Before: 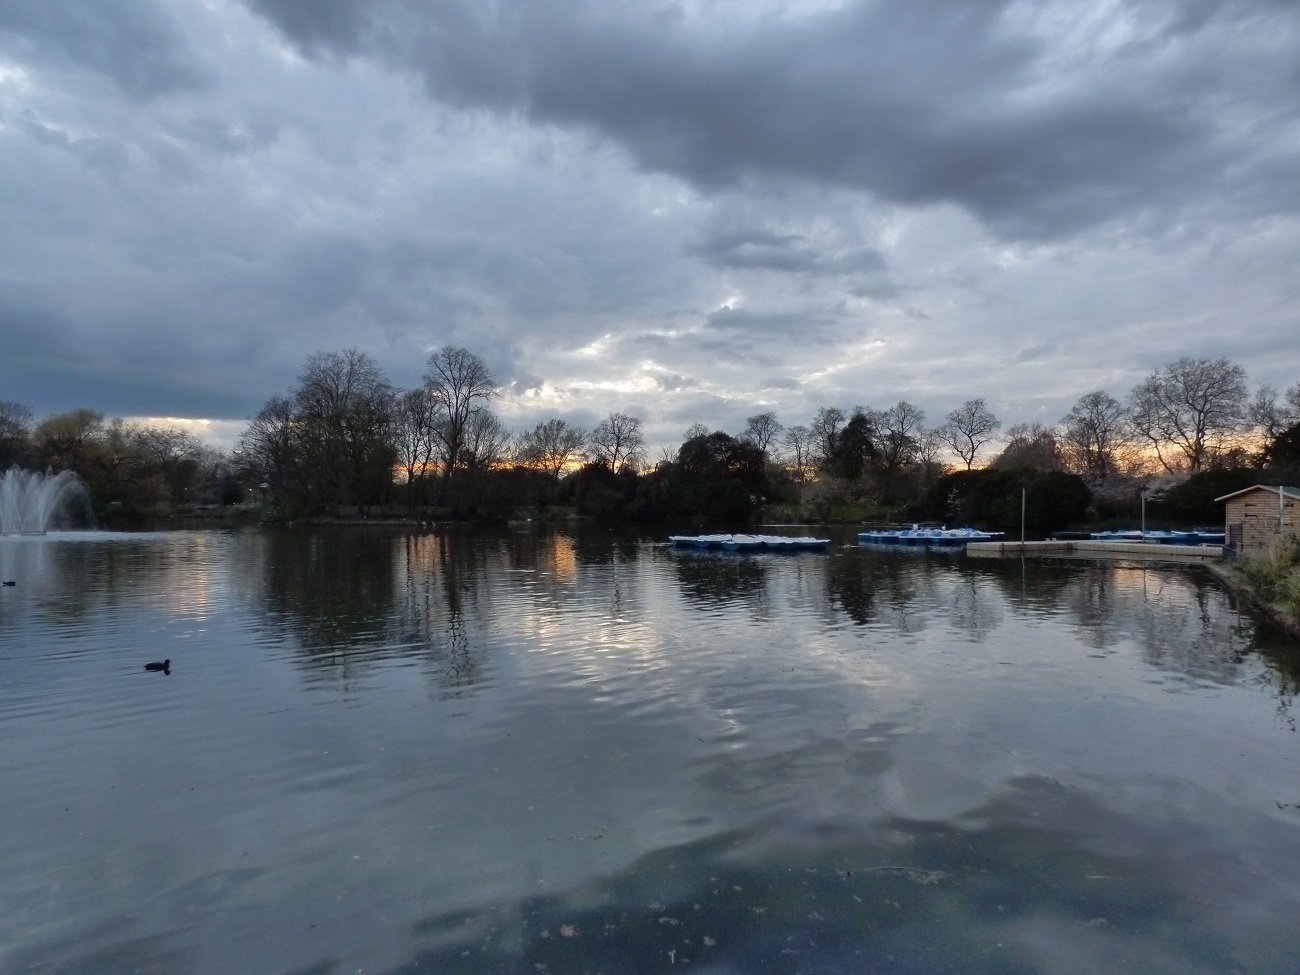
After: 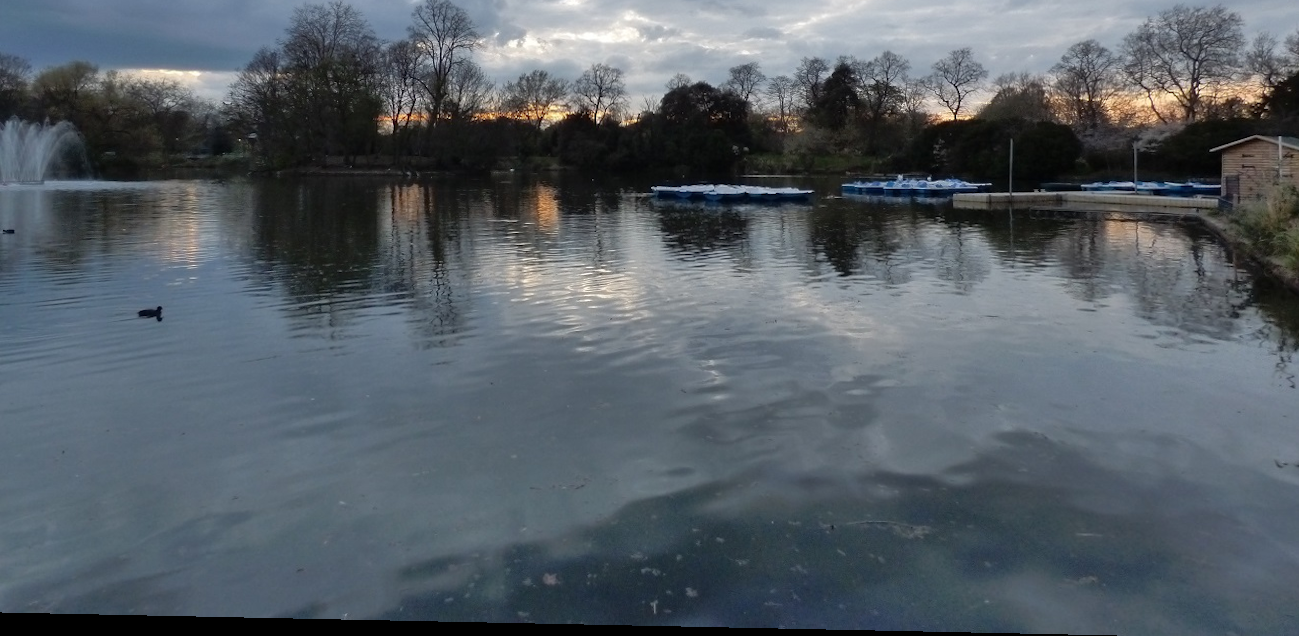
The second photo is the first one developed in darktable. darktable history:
crop and rotate: top 36.435%
rotate and perspective: lens shift (horizontal) -0.055, automatic cropping off
